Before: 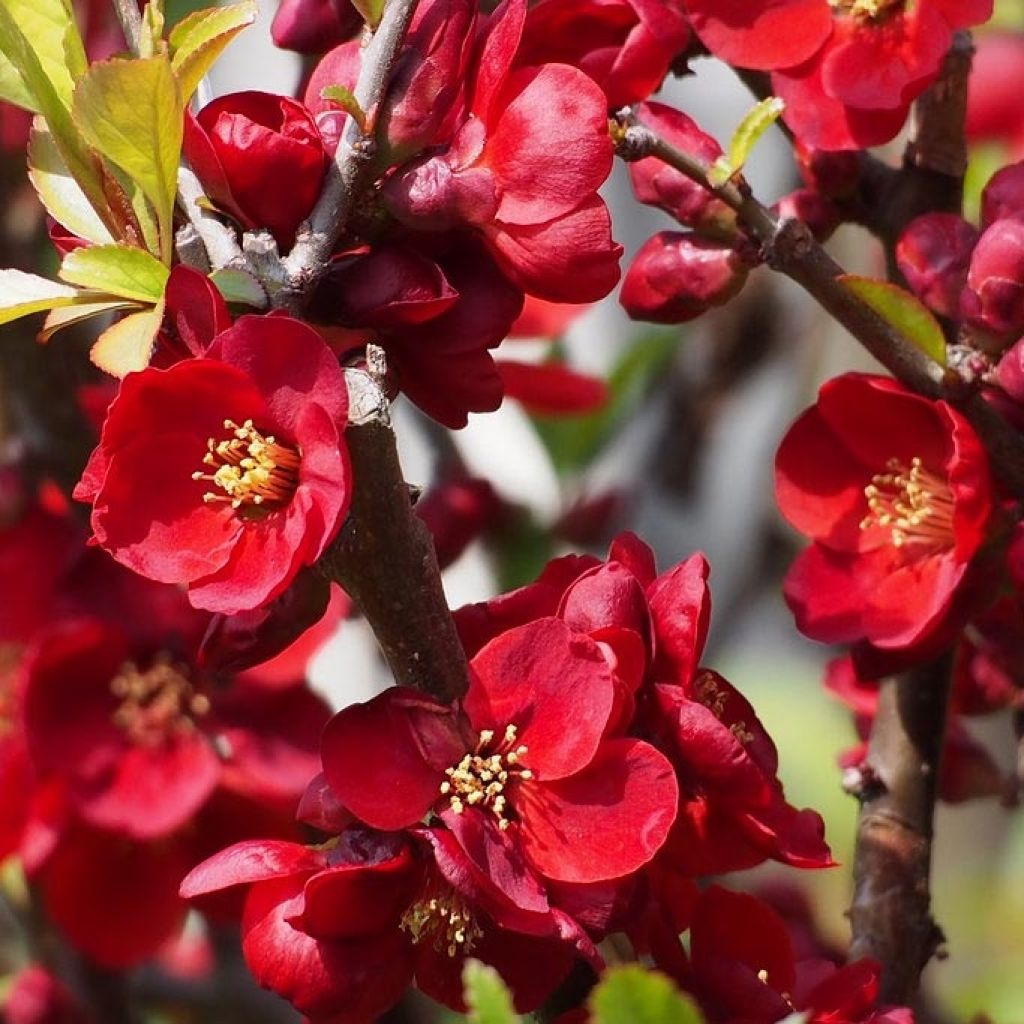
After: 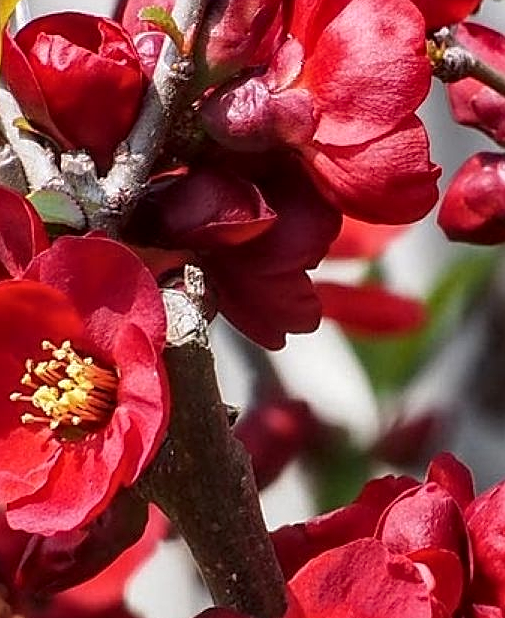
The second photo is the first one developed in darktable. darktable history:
local contrast: detail 130%
sharpen: on, module defaults
crop: left 17.831%, top 7.798%, right 32.845%, bottom 31.791%
